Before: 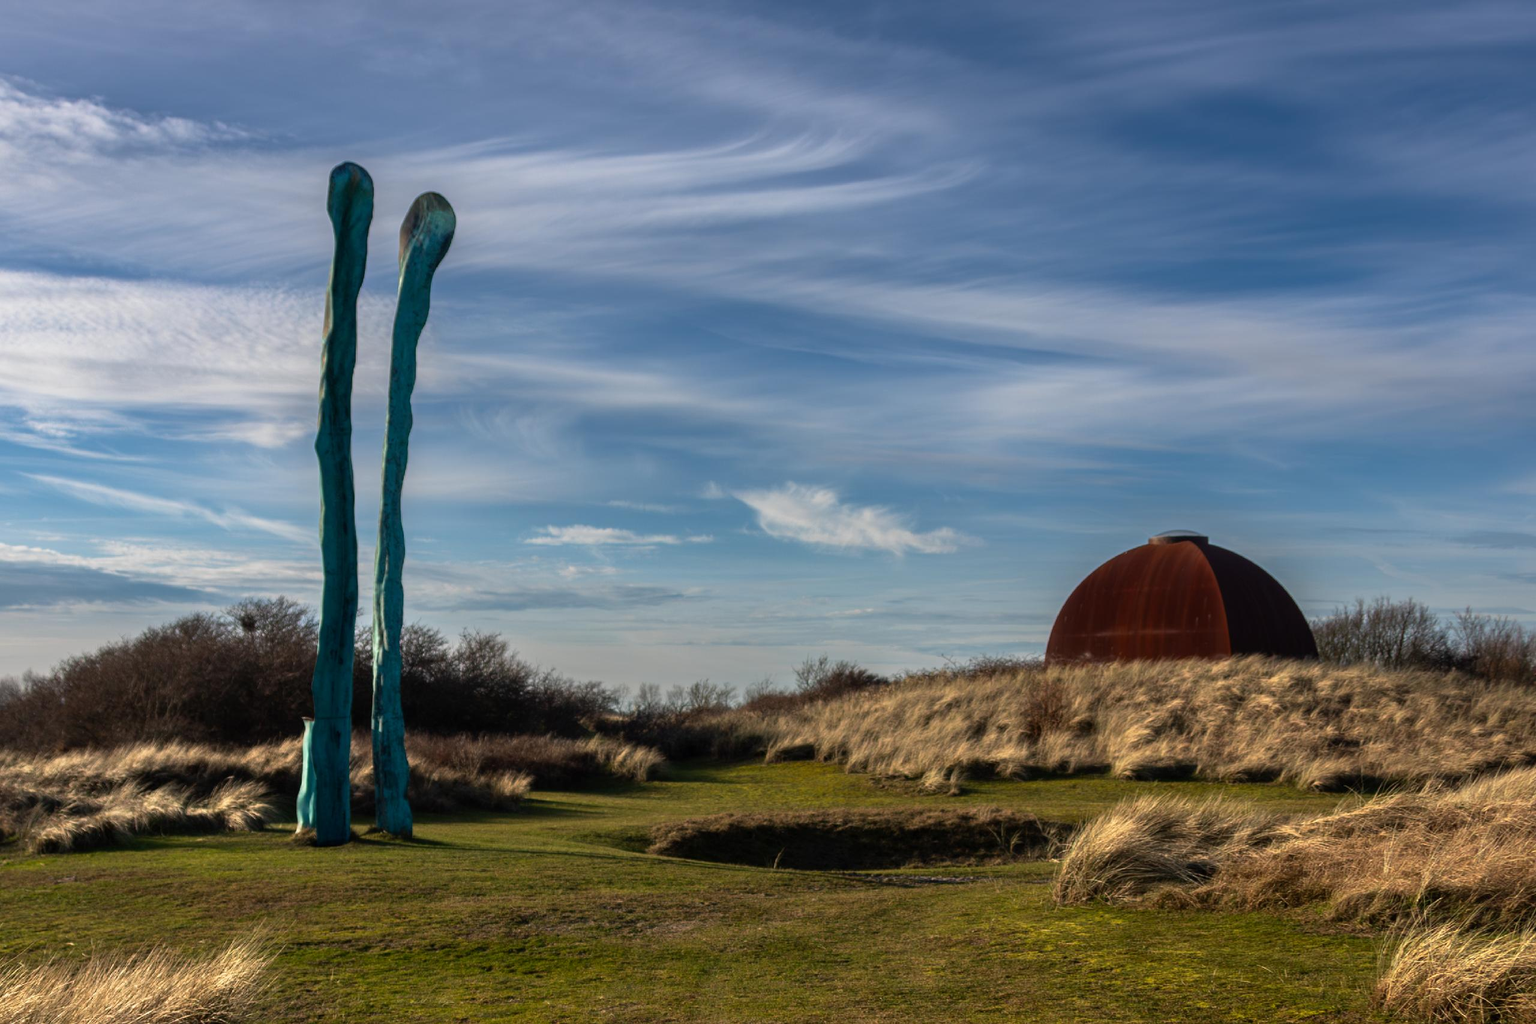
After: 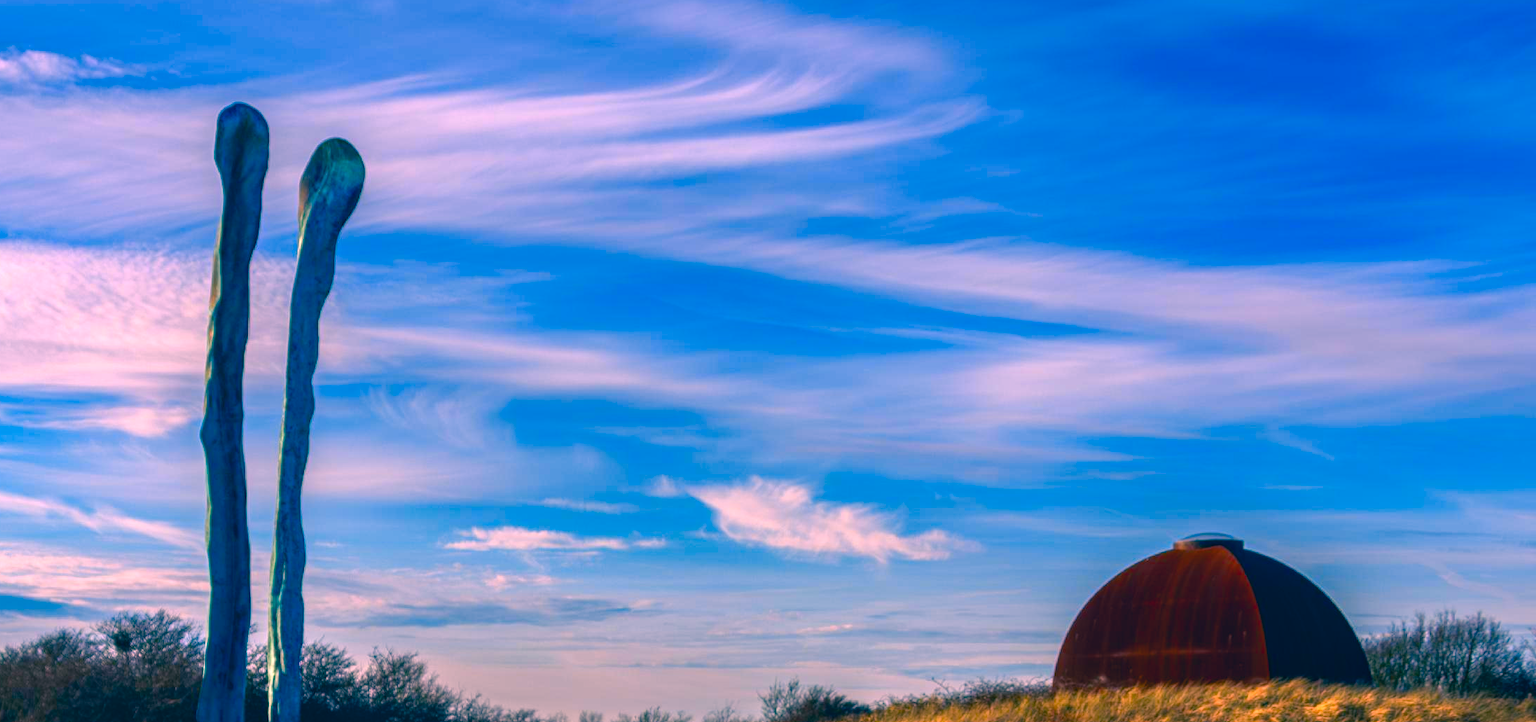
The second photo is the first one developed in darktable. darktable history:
color balance rgb: shadows lift › chroma 4.21%, shadows lift › hue 252.22°, highlights gain › chroma 1.36%, highlights gain › hue 50.24°, perceptual saturation grading › mid-tones 6.33%, perceptual saturation grading › shadows 72.44%, perceptual brilliance grading › highlights 11.59%, contrast 5.05%
crop and rotate: left 9.345%, top 7.22%, right 4.982%, bottom 32.331%
local contrast: detail 110%
color correction: highlights a* 17.03, highlights b* 0.205, shadows a* -15.38, shadows b* -14.56, saturation 1.5
